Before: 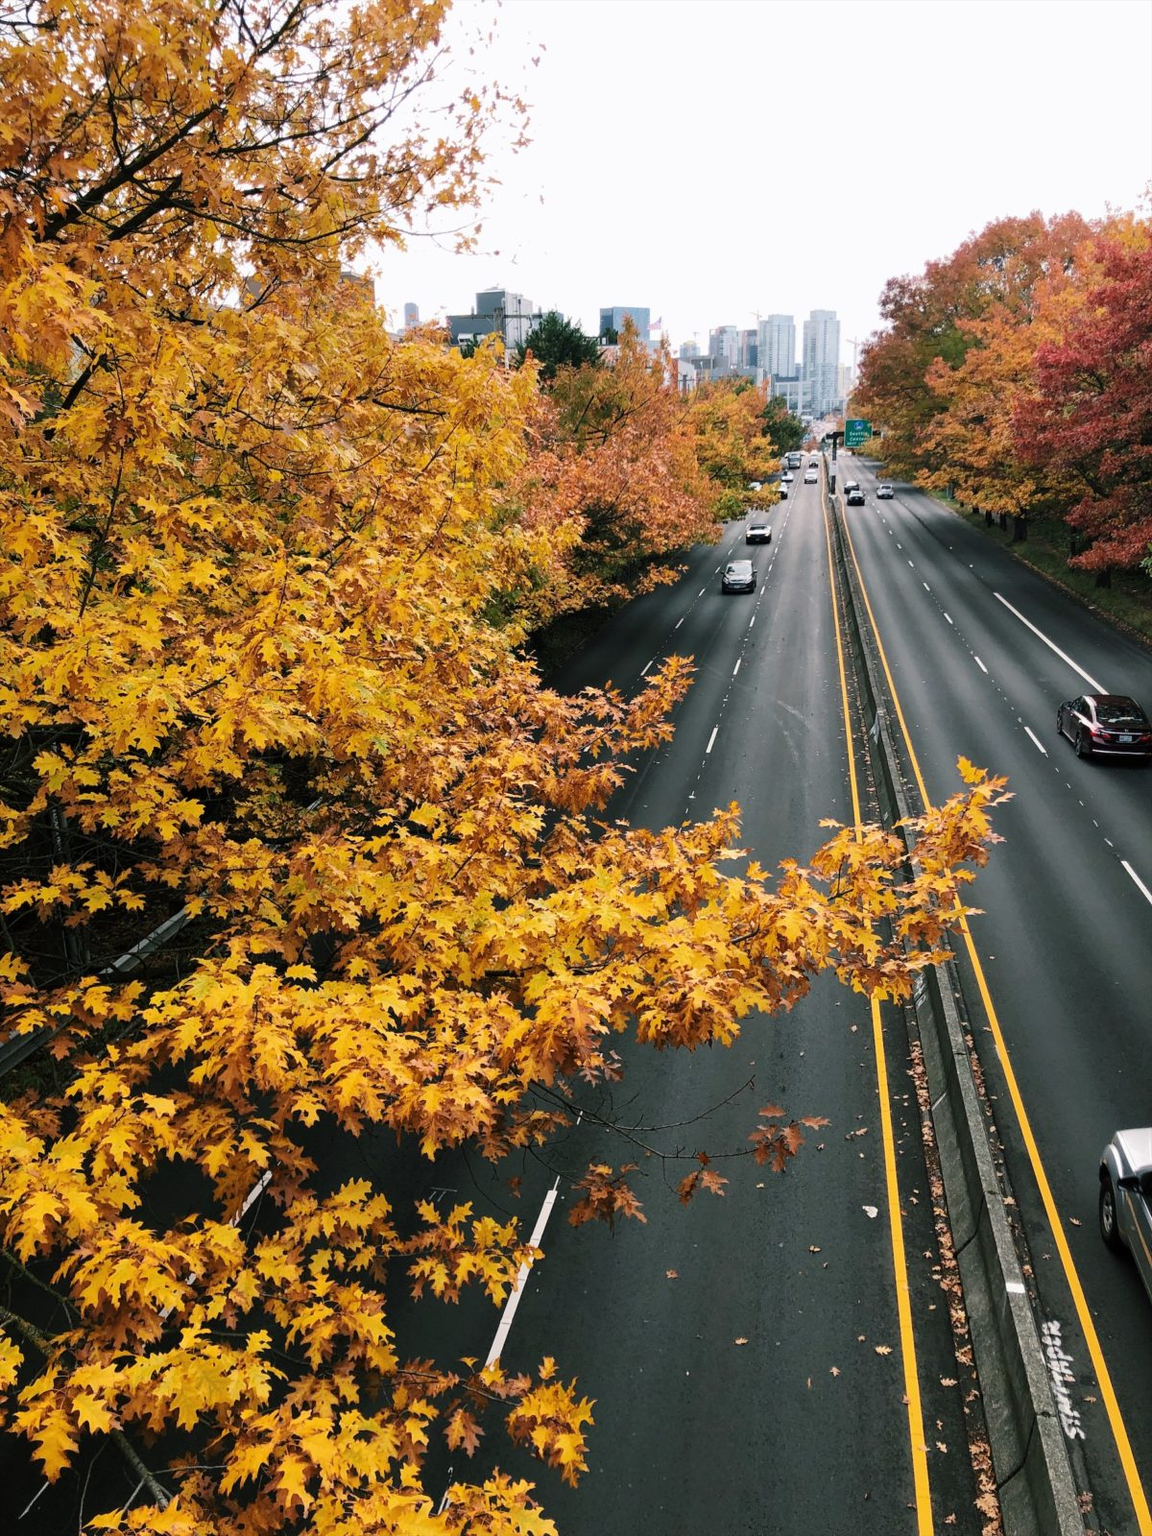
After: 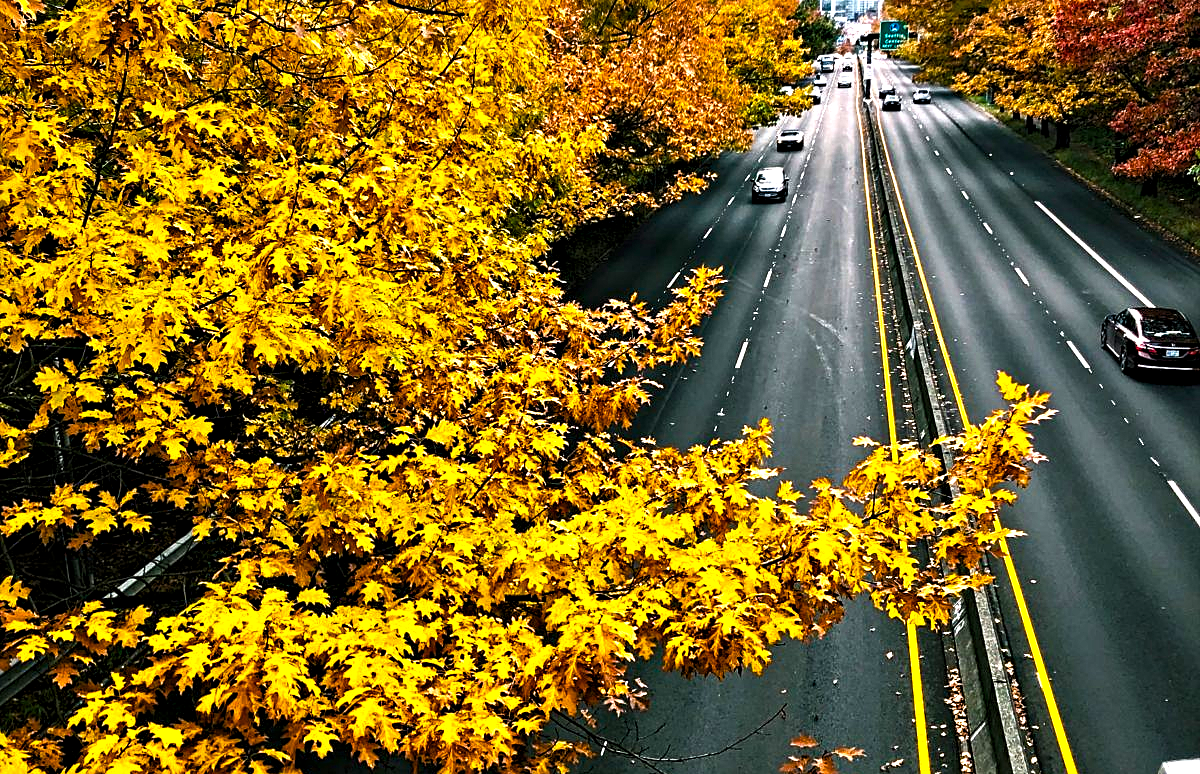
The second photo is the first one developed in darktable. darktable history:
color balance rgb: linear chroma grading › global chroma 9%, perceptual saturation grading › global saturation 36%, perceptual saturation grading › shadows 35%, perceptual brilliance grading › global brilliance 21.21%, perceptual brilliance grading › shadows -35%, global vibrance 21.21%
crop and rotate: top 26.056%, bottom 25.543%
contrast equalizer: octaves 7, y [[0.5, 0.542, 0.583, 0.625, 0.667, 0.708], [0.5 ×6], [0.5 ×6], [0 ×6], [0 ×6]]
sharpen: amount 0.2
